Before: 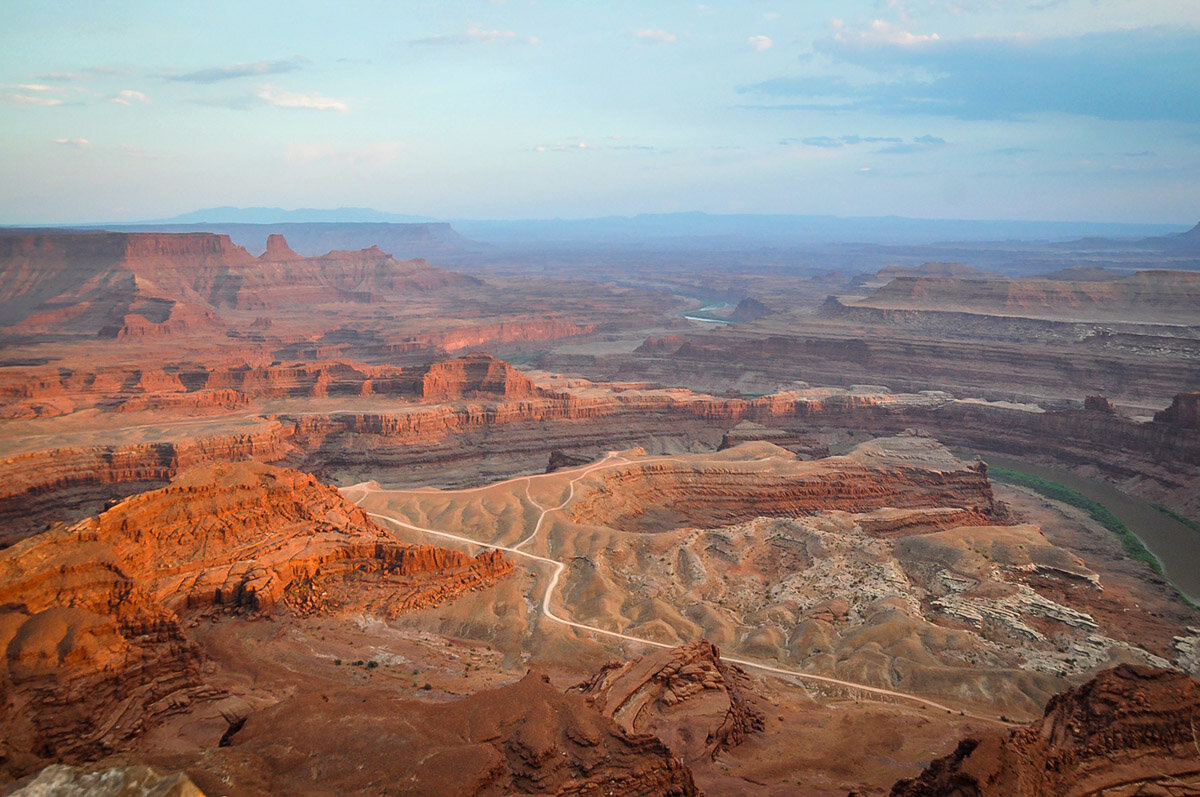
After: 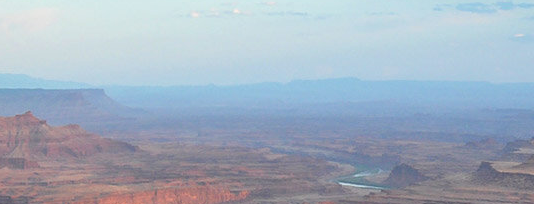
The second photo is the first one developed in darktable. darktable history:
crop: left 28.865%, top 16.815%, right 26.603%, bottom 57.568%
